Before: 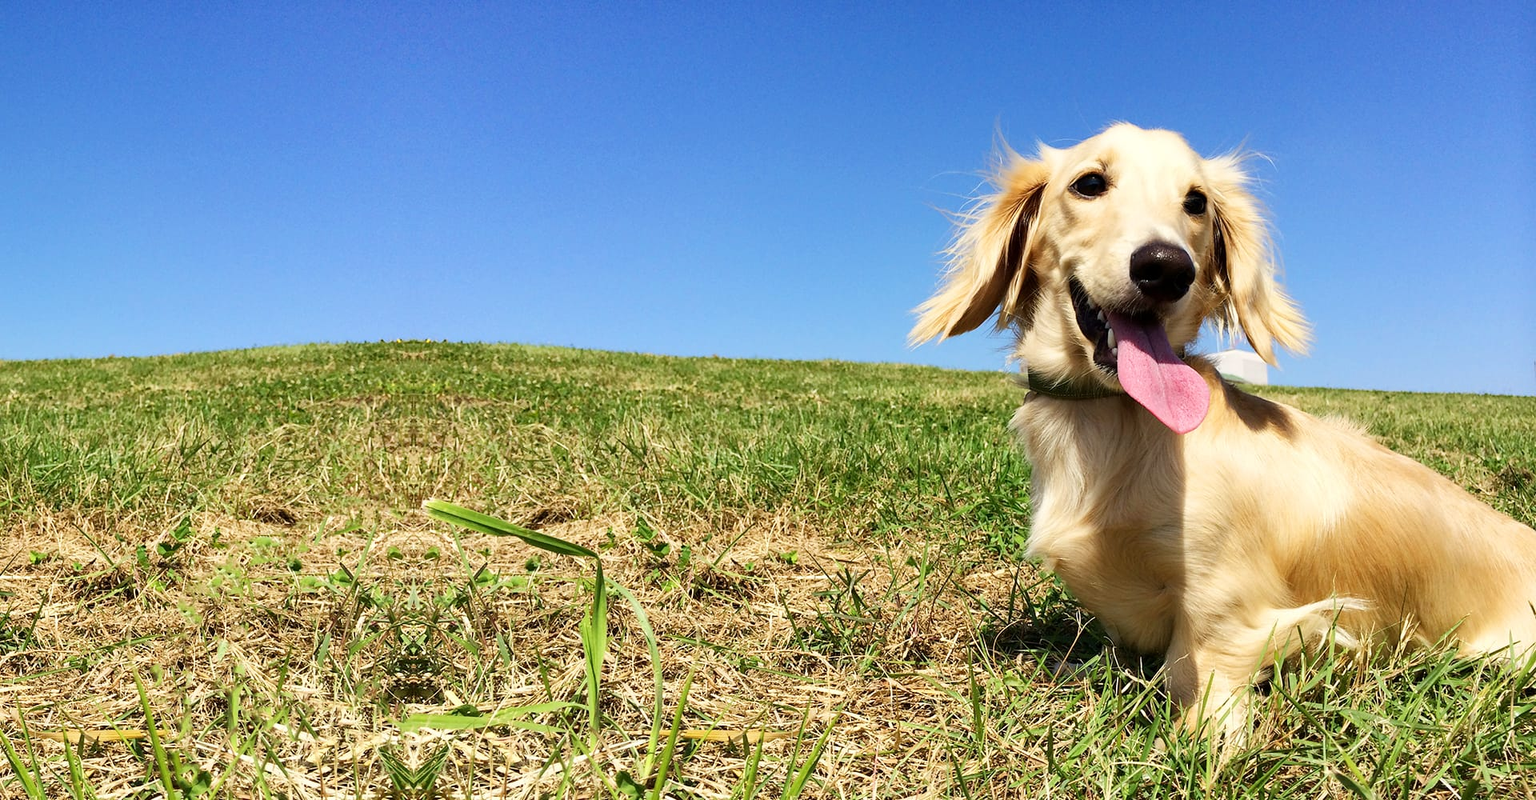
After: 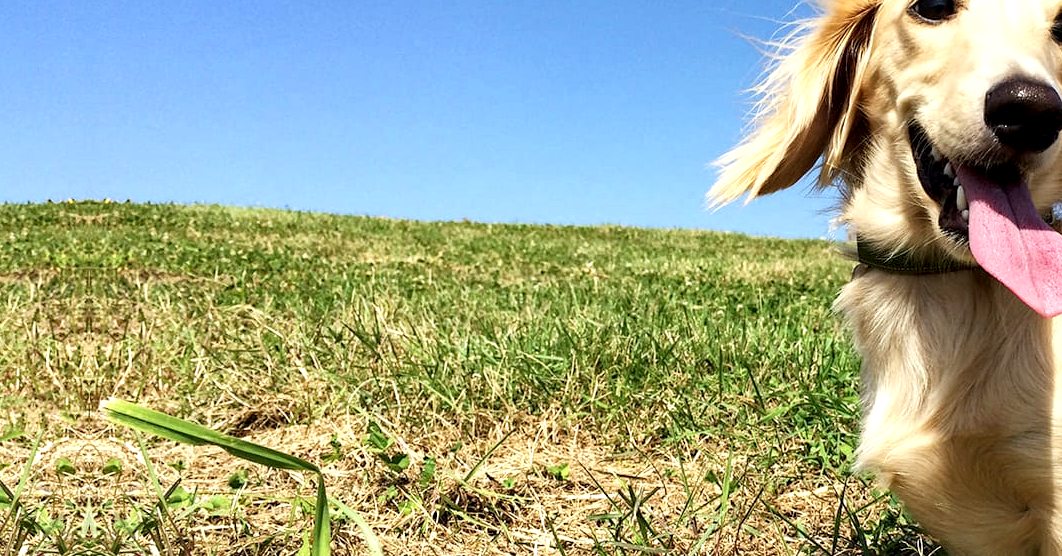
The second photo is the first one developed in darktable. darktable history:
exposure: compensate highlight preservation false
crop and rotate: left 22.294%, top 22.501%, right 22.371%, bottom 21.863%
sharpen: radius 5.34, amount 0.313, threshold 26.22
shadows and highlights: radius 111.48, shadows 51.49, white point adjustment 9.12, highlights -4.59, soften with gaussian
color zones: curves: ch0 [(0.25, 0.5) (0.463, 0.627) (0.484, 0.637) (0.75, 0.5)]
local contrast: shadows 95%, midtone range 0.495
